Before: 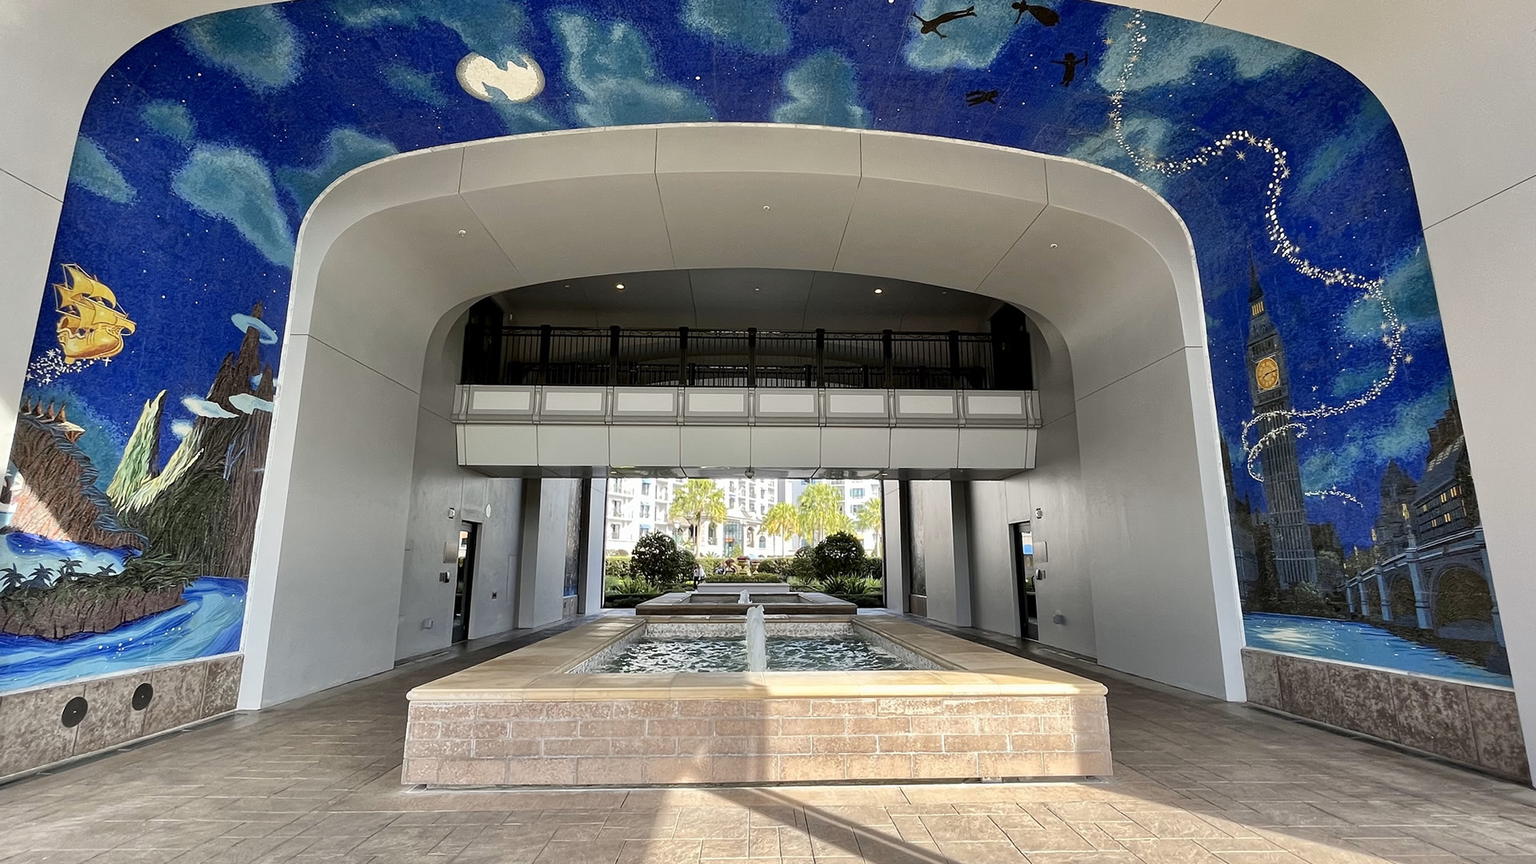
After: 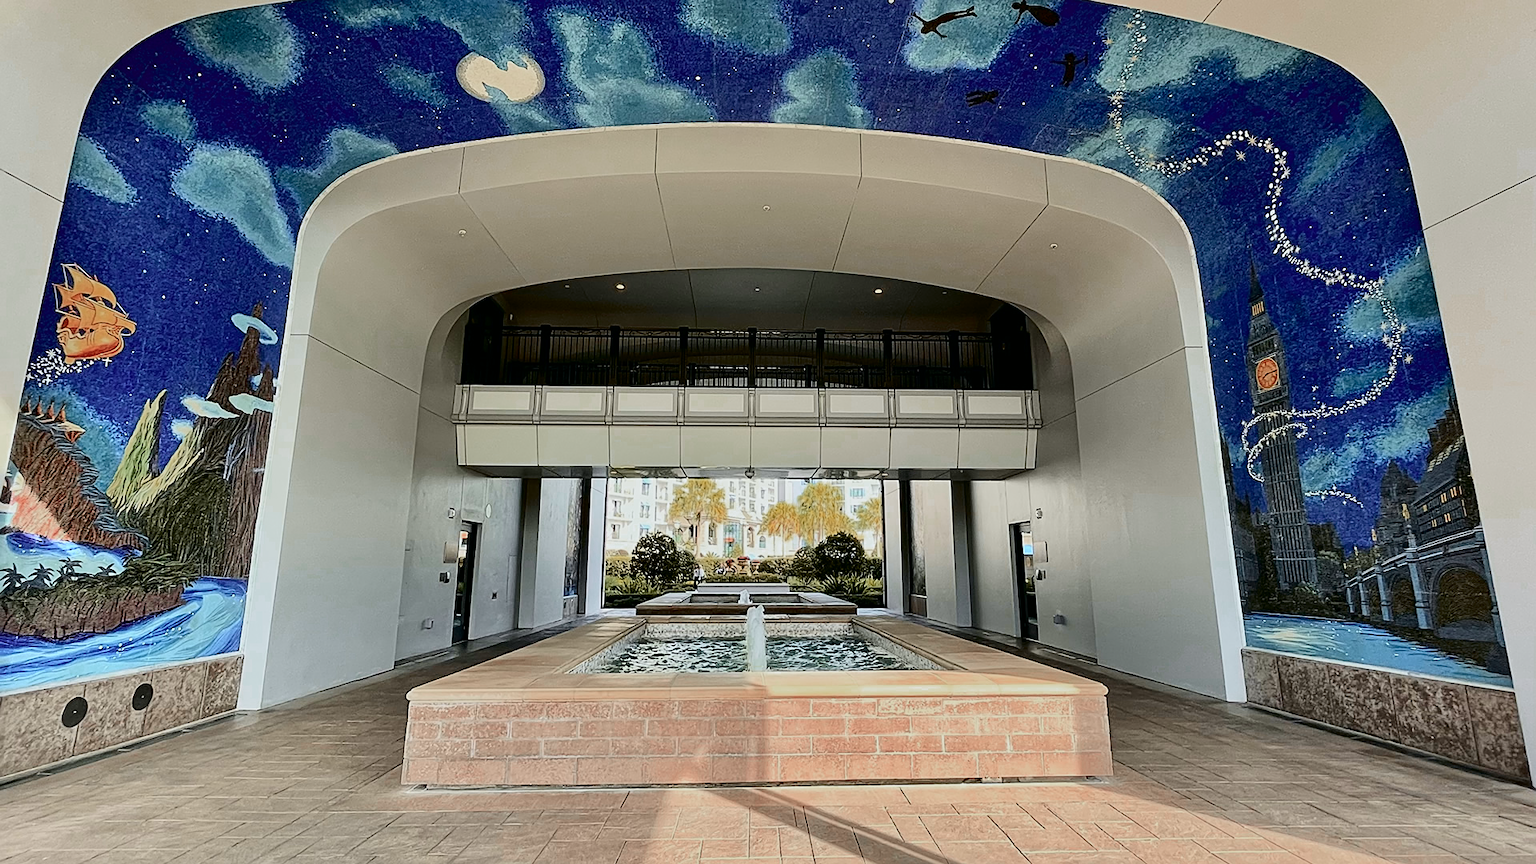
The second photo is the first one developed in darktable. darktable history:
color zones: curves: ch0 [(0, 0.299) (0.25, 0.383) (0.456, 0.352) (0.736, 0.571)]; ch1 [(0, 0.63) (0.151, 0.568) (0.254, 0.416) (0.47, 0.558) (0.732, 0.37) (0.909, 0.492)]; ch2 [(0.004, 0.604) (0.158, 0.443) (0.257, 0.403) (0.761, 0.468)]
sharpen: on, module defaults
tone curve: curves: ch0 [(0, 0) (0.128, 0.068) (0.292, 0.274) (0.453, 0.507) (0.653, 0.717) (0.785, 0.817) (0.995, 0.917)]; ch1 [(0, 0) (0.384, 0.365) (0.463, 0.447) (0.486, 0.474) (0.503, 0.497) (0.52, 0.525) (0.559, 0.591) (0.583, 0.623) (0.672, 0.699) (0.766, 0.773) (1, 1)]; ch2 [(0, 0) (0.374, 0.344) (0.446, 0.443) (0.501, 0.5) (0.527, 0.549) (0.565, 0.582) (0.624, 0.632) (1, 1)], color space Lab, independent channels, preserve colors none
